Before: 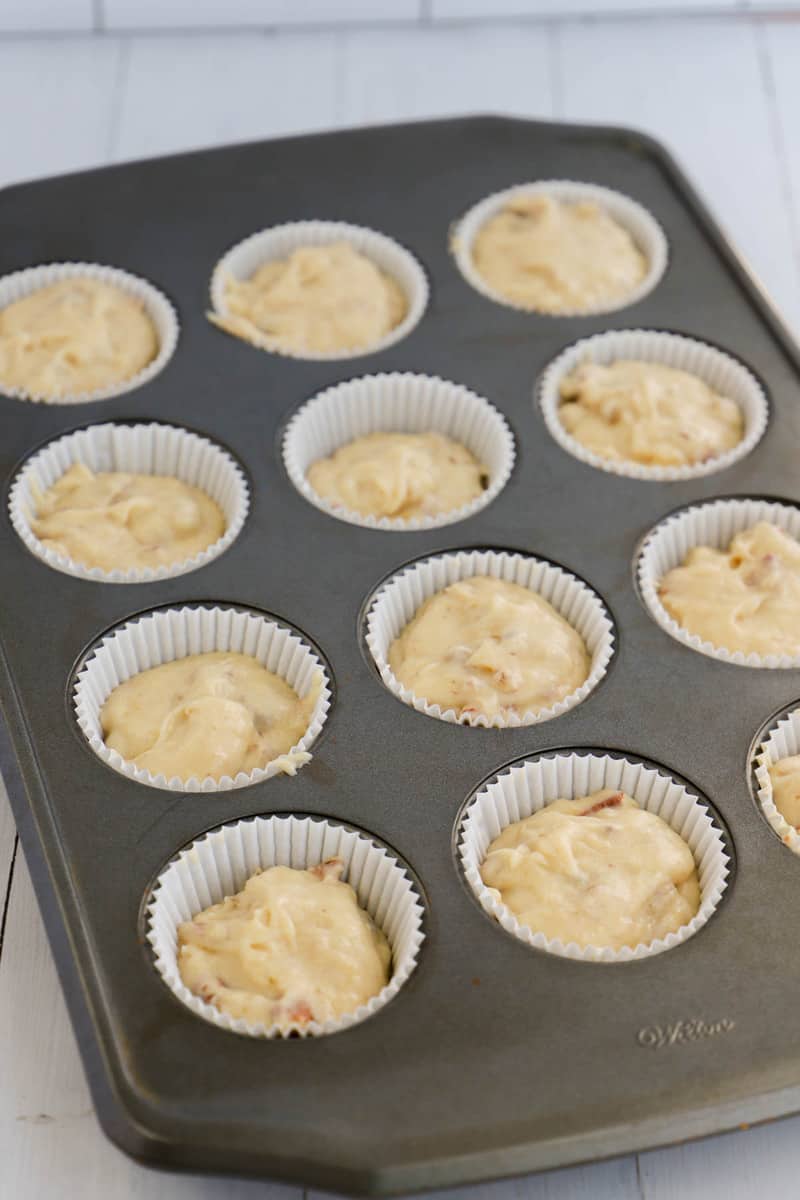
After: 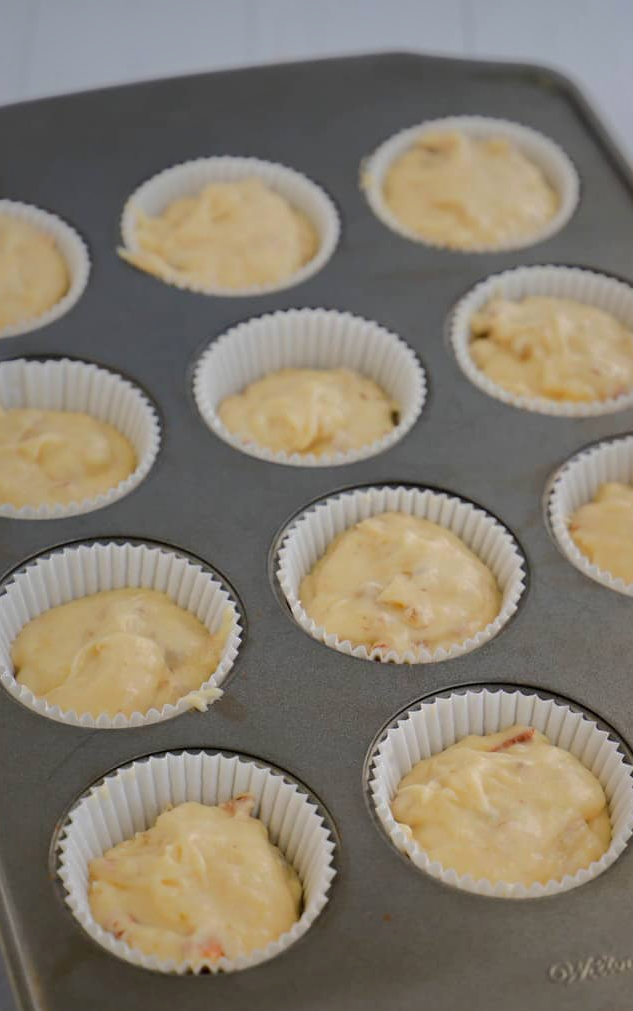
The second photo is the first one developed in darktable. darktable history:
crop: left 11.225%, top 5.381%, right 9.565%, bottom 10.314%
shadows and highlights: shadows 38.43, highlights -74.54
